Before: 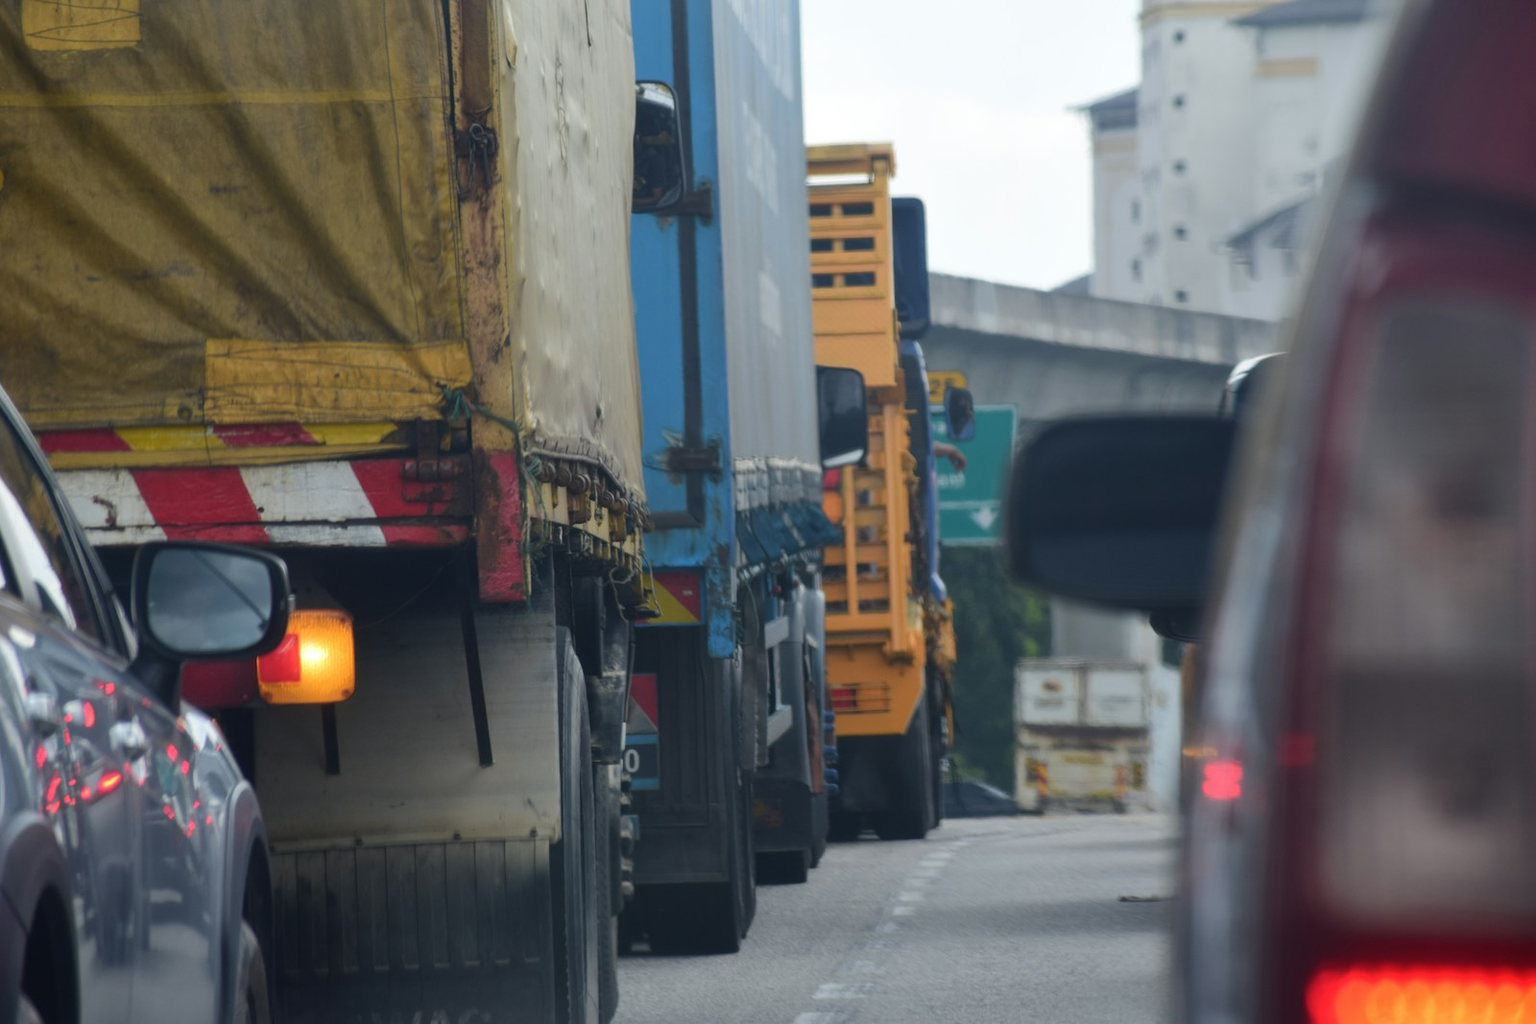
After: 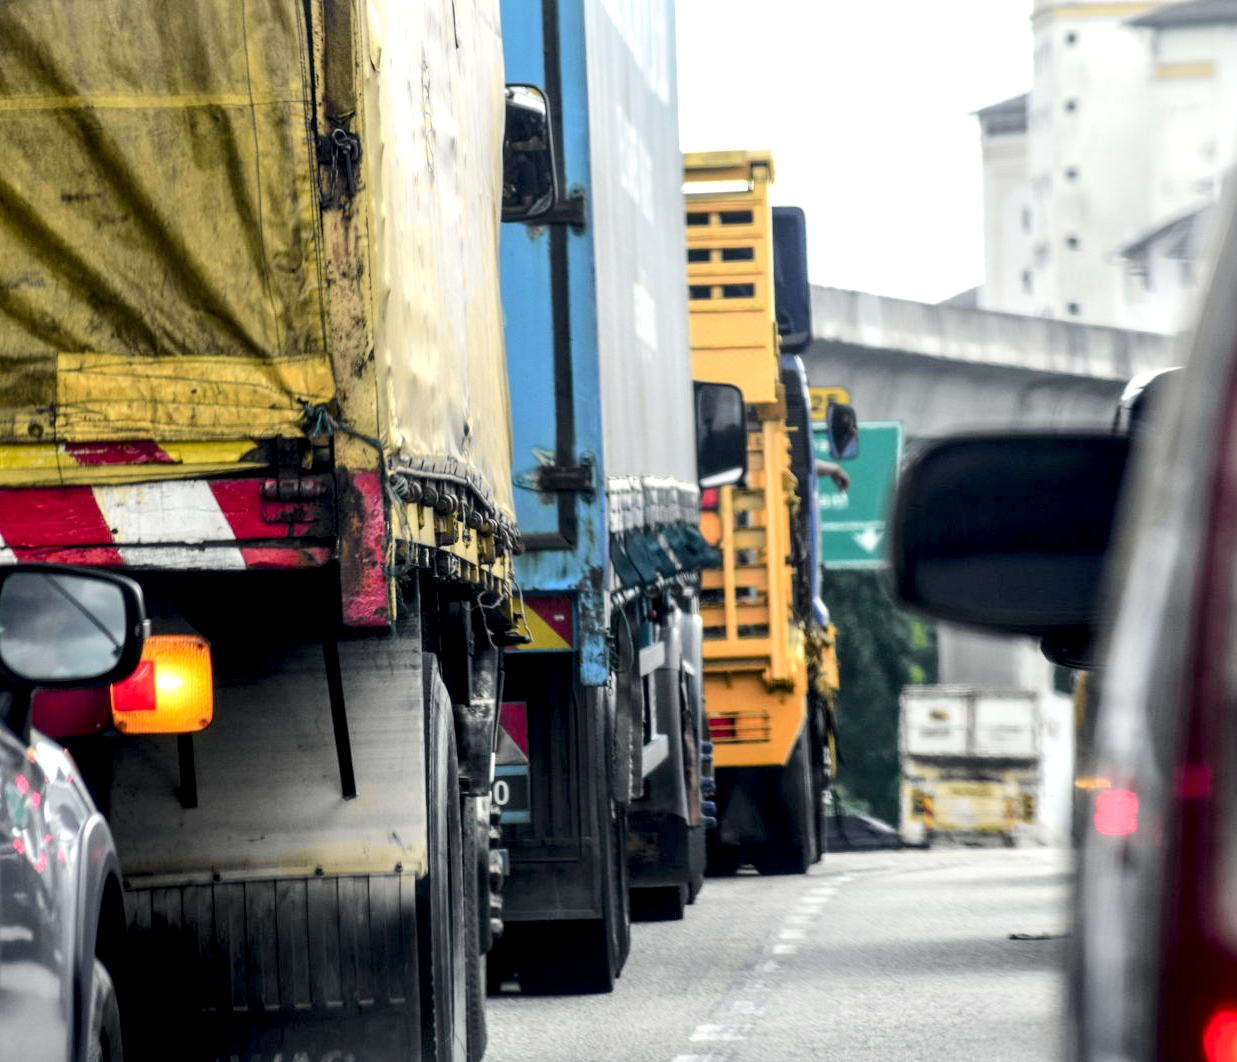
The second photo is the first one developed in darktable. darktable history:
crop: left 9.852%, right 12.823%
local contrast: highlights 63%, shadows 53%, detail 169%, midtone range 0.52
color correction: highlights b* 3
tone curve: curves: ch0 [(0, 0) (0.071, 0.047) (0.266, 0.26) (0.483, 0.554) (0.753, 0.811) (1, 0.983)]; ch1 [(0, 0) (0.346, 0.307) (0.408, 0.387) (0.463, 0.465) (0.482, 0.493) (0.502, 0.499) (0.517, 0.502) (0.55, 0.548) (0.597, 0.61) (0.651, 0.698) (1, 1)]; ch2 [(0, 0) (0.346, 0.34) (0.434, 0.46) (0.485, 0.494) (0.5, 0.498) (0.517, 0.506) (0.526, 0.545) (0.583, 0.61) (0.625, 0.659) (1, 1)], color space Lab, independent channels, preserve colors none
haze removal: strength -0.042, adaptive false
exposure: black level correction 0.012, exposure 0.698 EV, compensate highlight preservation false
tone equalizer: -7 EV 0.122 EV, mask exposure compensation -0.494 EV
